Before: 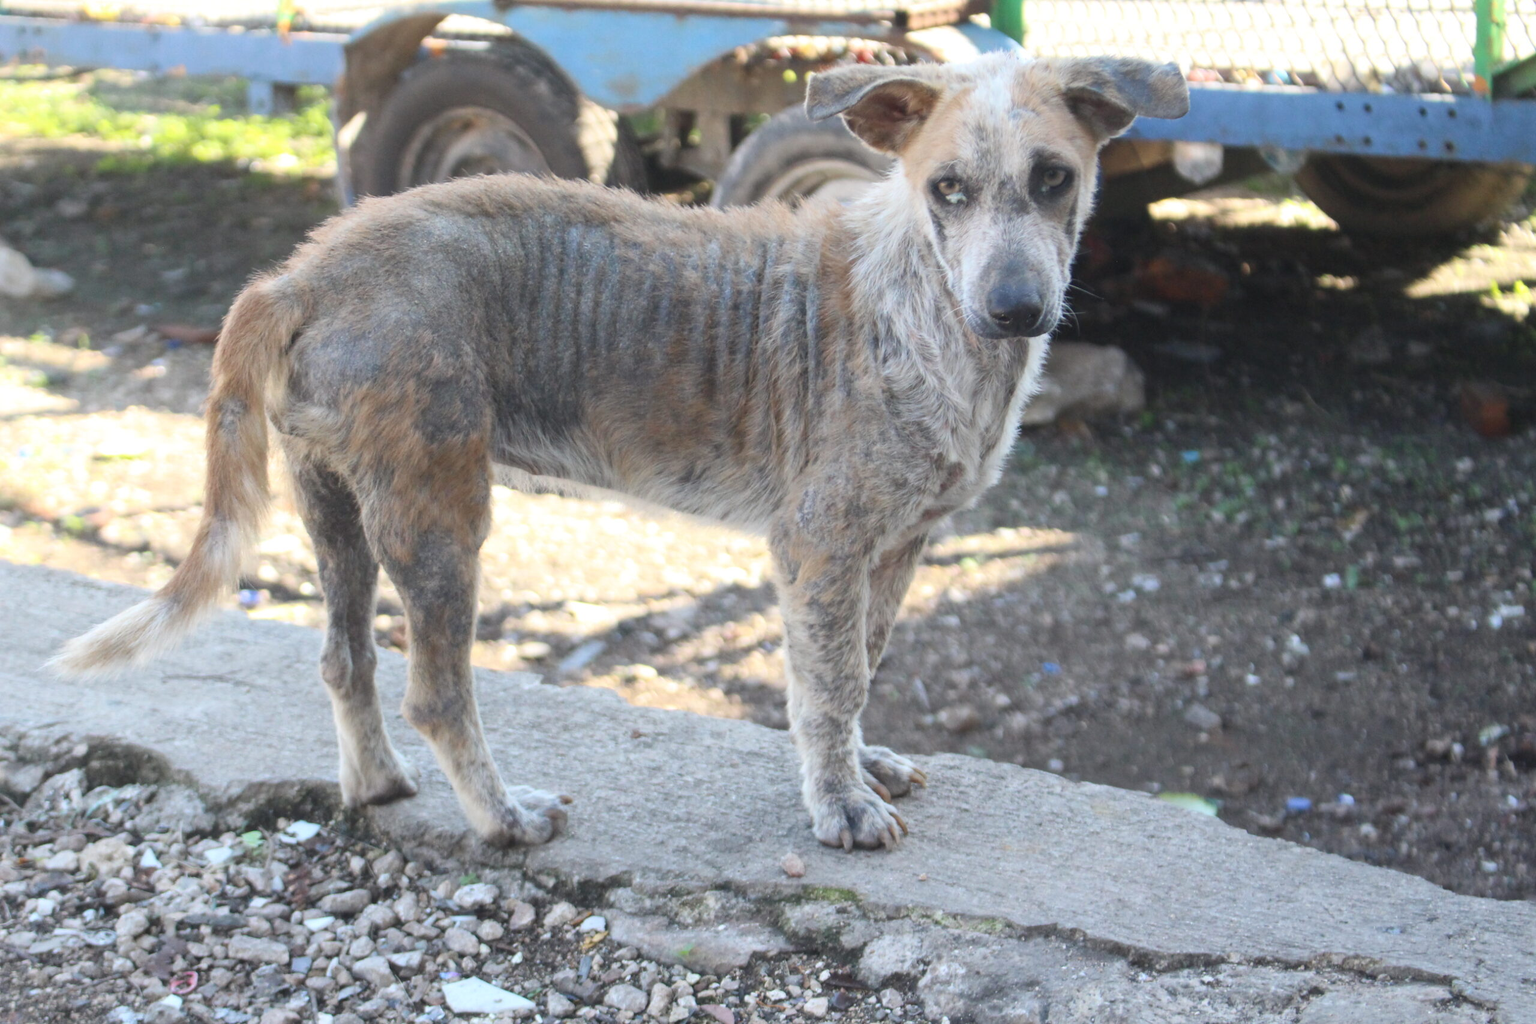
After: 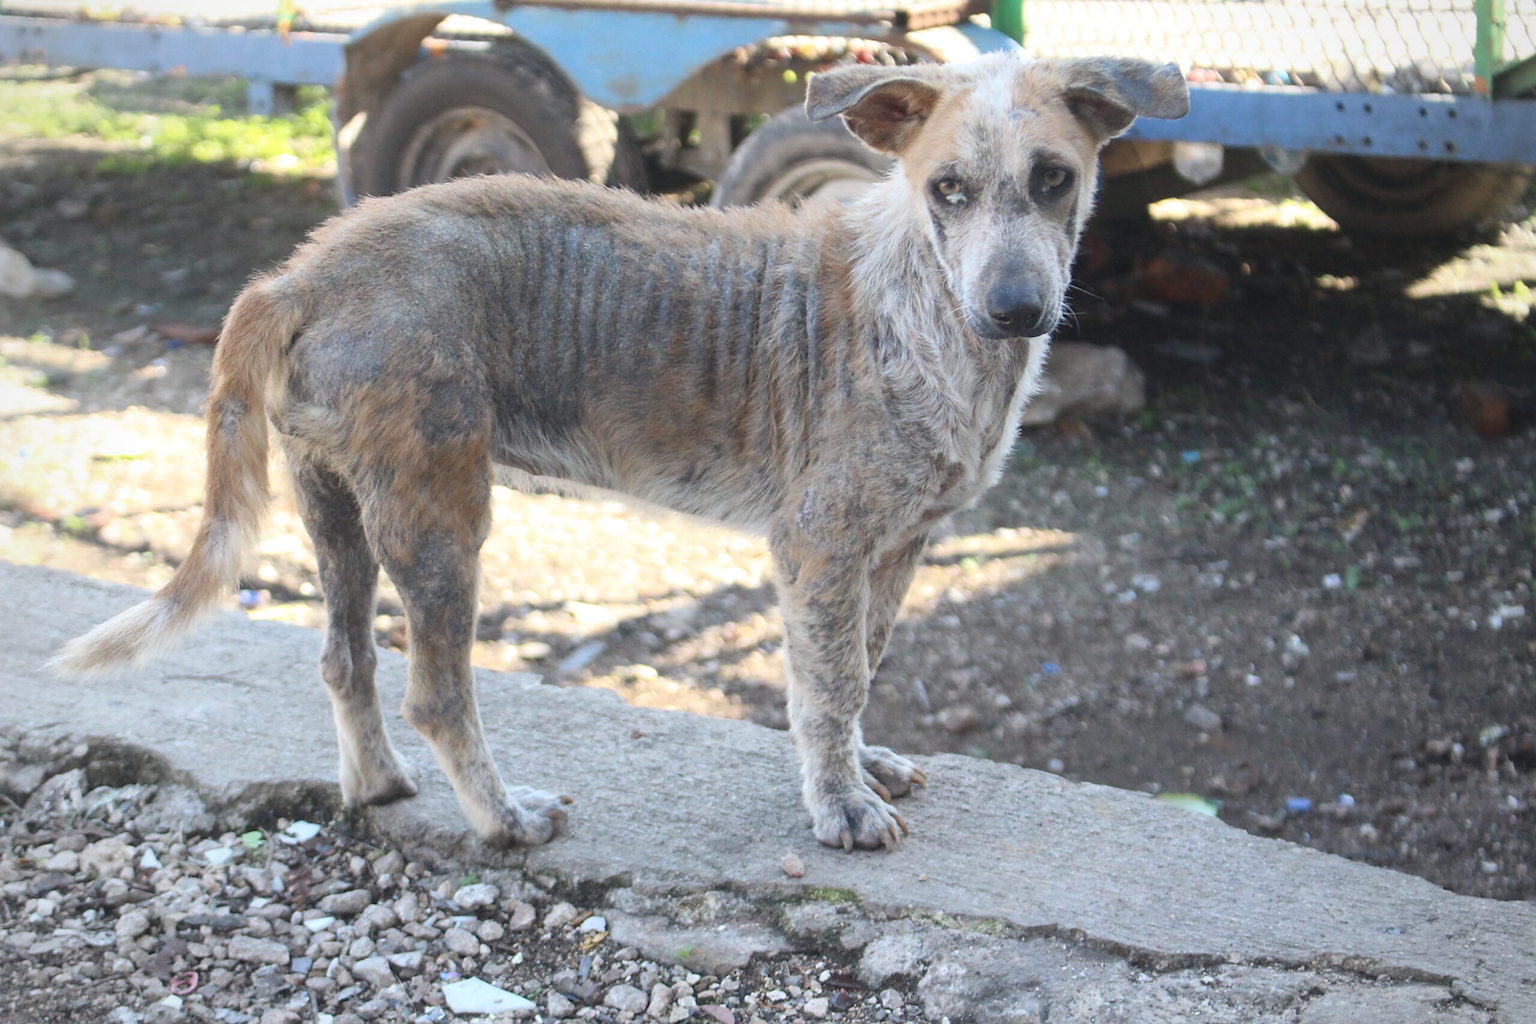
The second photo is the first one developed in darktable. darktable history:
vignetting: brightness -0.268
exposure: compensate highlight preservation false
sharpen: radius 1.914, amount 0.412, threshold 1.165
